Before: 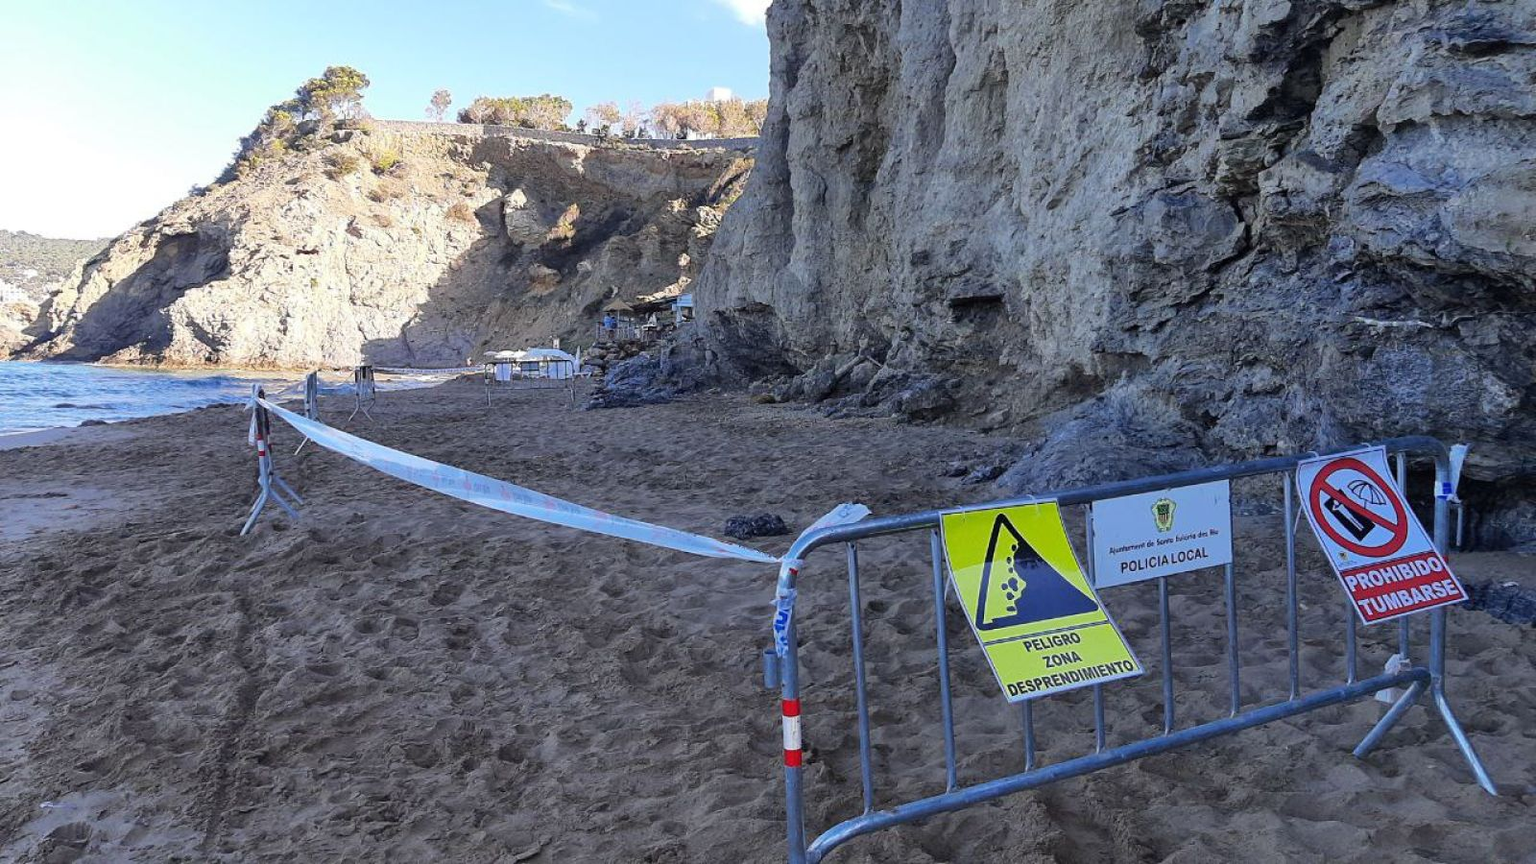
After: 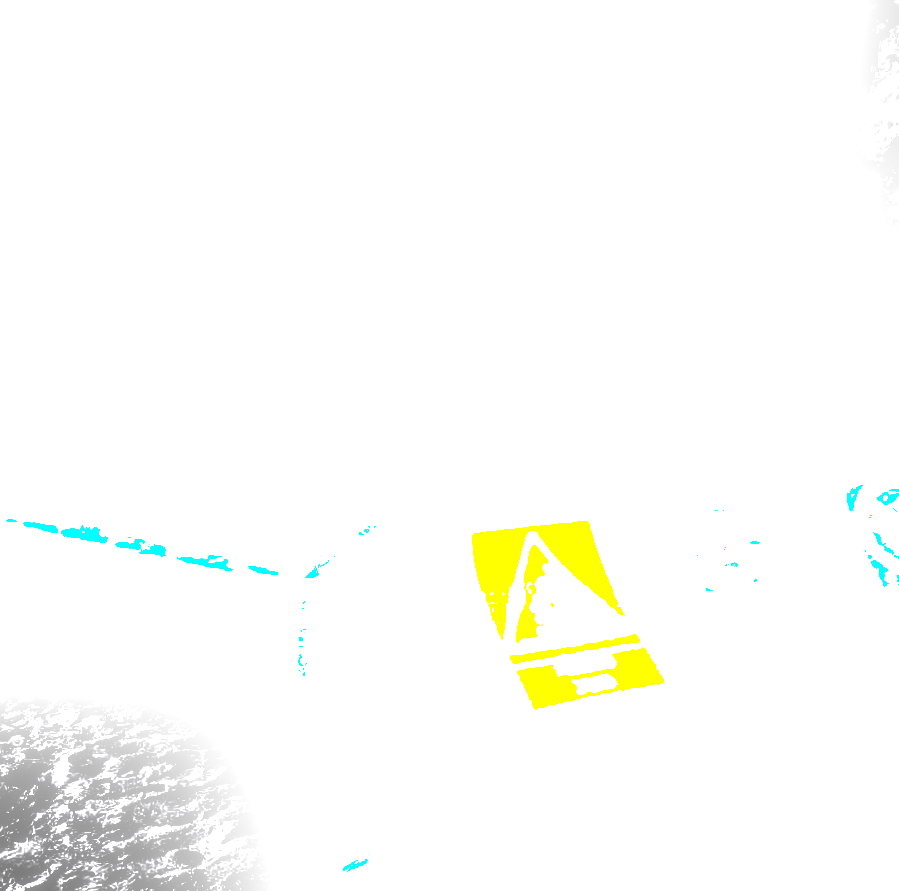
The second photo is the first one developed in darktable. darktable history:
local contrast: on, module defaults
tone equalizer: -8 EV -0.75 EV, -7 EV -0.7 EV, -6 EV -0.6 EV, -5 EV -0.4 EV, -3 EV 0.4 EV, -2 EV 0.6 EV, -1 EV 0.7 EV, +0 EV 0.75 EV, edges refinement/feathering 500, mask exposure compensation -1.57 EV, preserve details no
exposure: black level correction 0, exposure 1.9 EV, compensate highlight preservation false
crop: left 31.458%, top 0%, right 11.876%
soften: size 19.52%, mix 20.32%
rotate and perspective: rotation 0.192°, lens shift (horizontal) -0.015, crop left 0.005, crop right 0.996, crop top 0.006, crop bottom 0.99
levels: levels [0.721, 0.937, 0.997]
